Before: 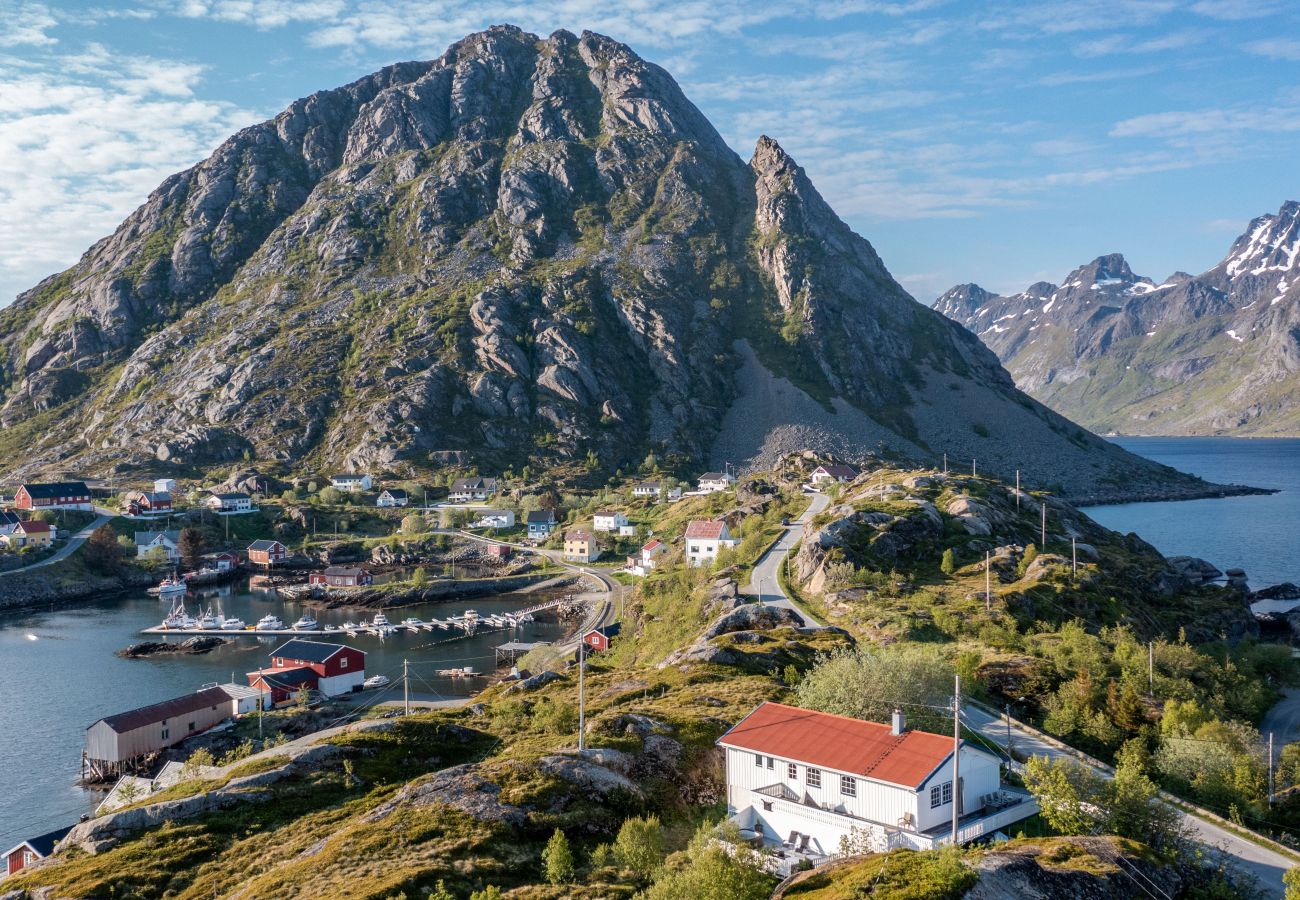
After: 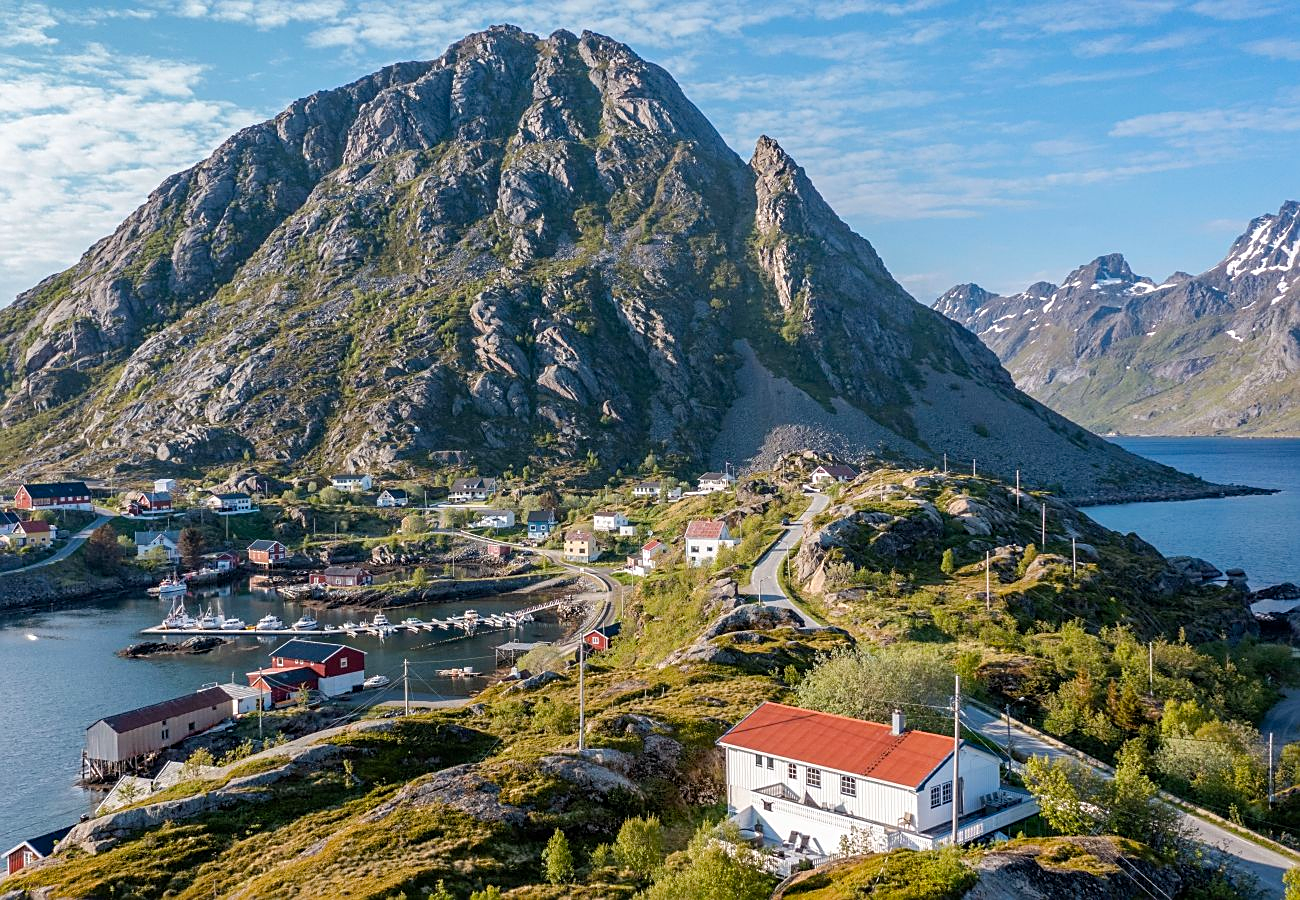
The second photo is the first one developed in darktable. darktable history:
color balance rgb: linear chroma grading › global chroma 8.959%, perceptual saturation grading › global saturation 1.182%, perceptual saturation grading › highlights -1.08%, perceptual saturation grading › mid-tones 3.967%, perceptual saturation grading › shadows 8.984%, perceptual brilliance grading › global brilliance 2.944%, perceptual brilliance grading › highlights -3.046%, perceptual brilliance grading › shadows 2.892%
sharpen: on, module defaults
